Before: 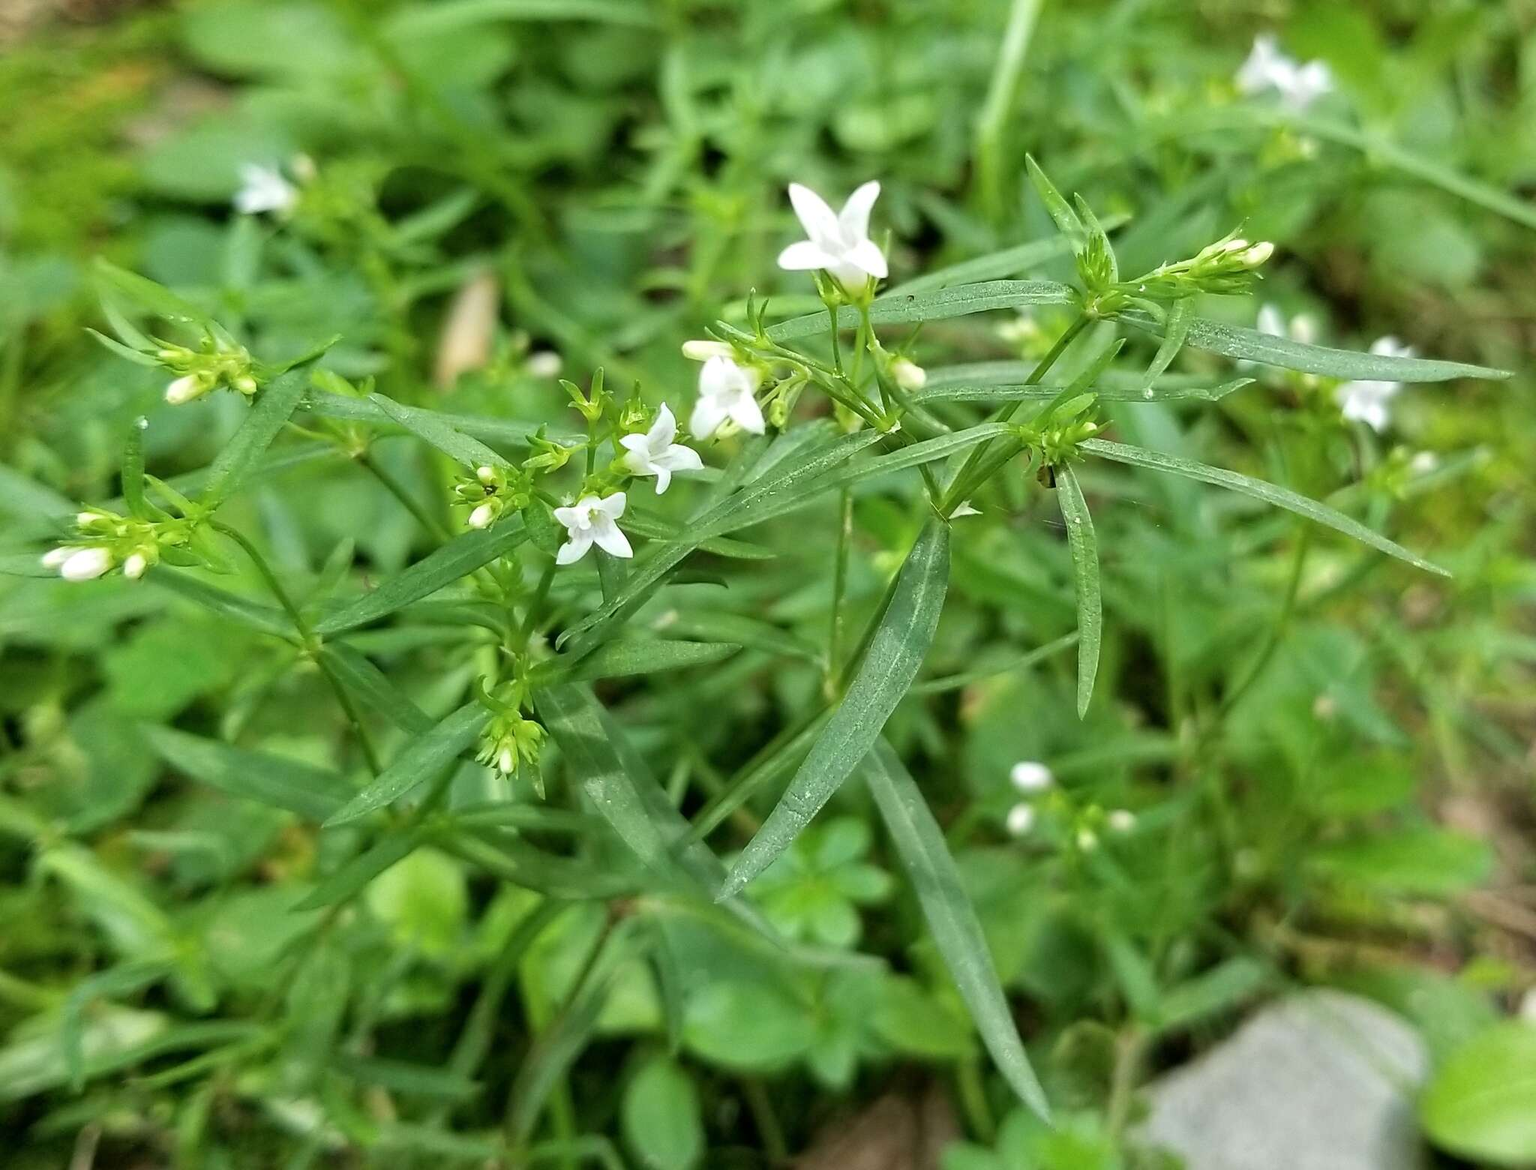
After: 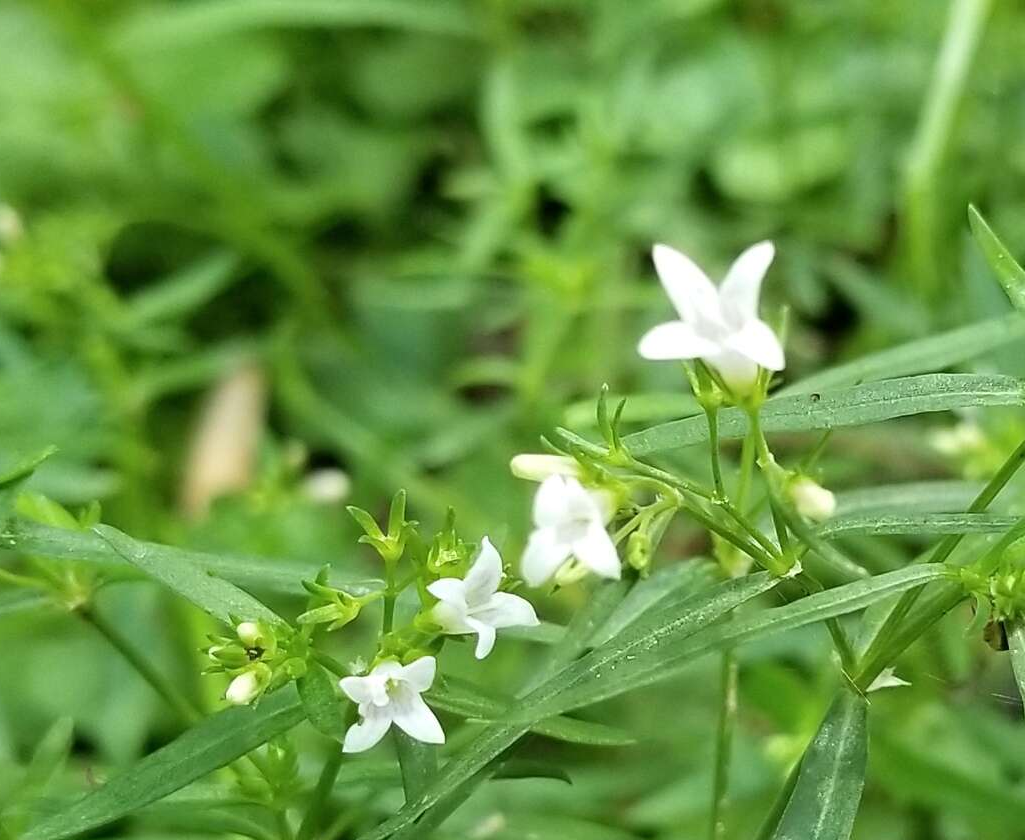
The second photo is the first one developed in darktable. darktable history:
color balance rgb: power › hue 74.85°, perceptual saturation grading › global saturation 0.411%
crop: left 19.491%, right 30.436%, bottom 46.106%
